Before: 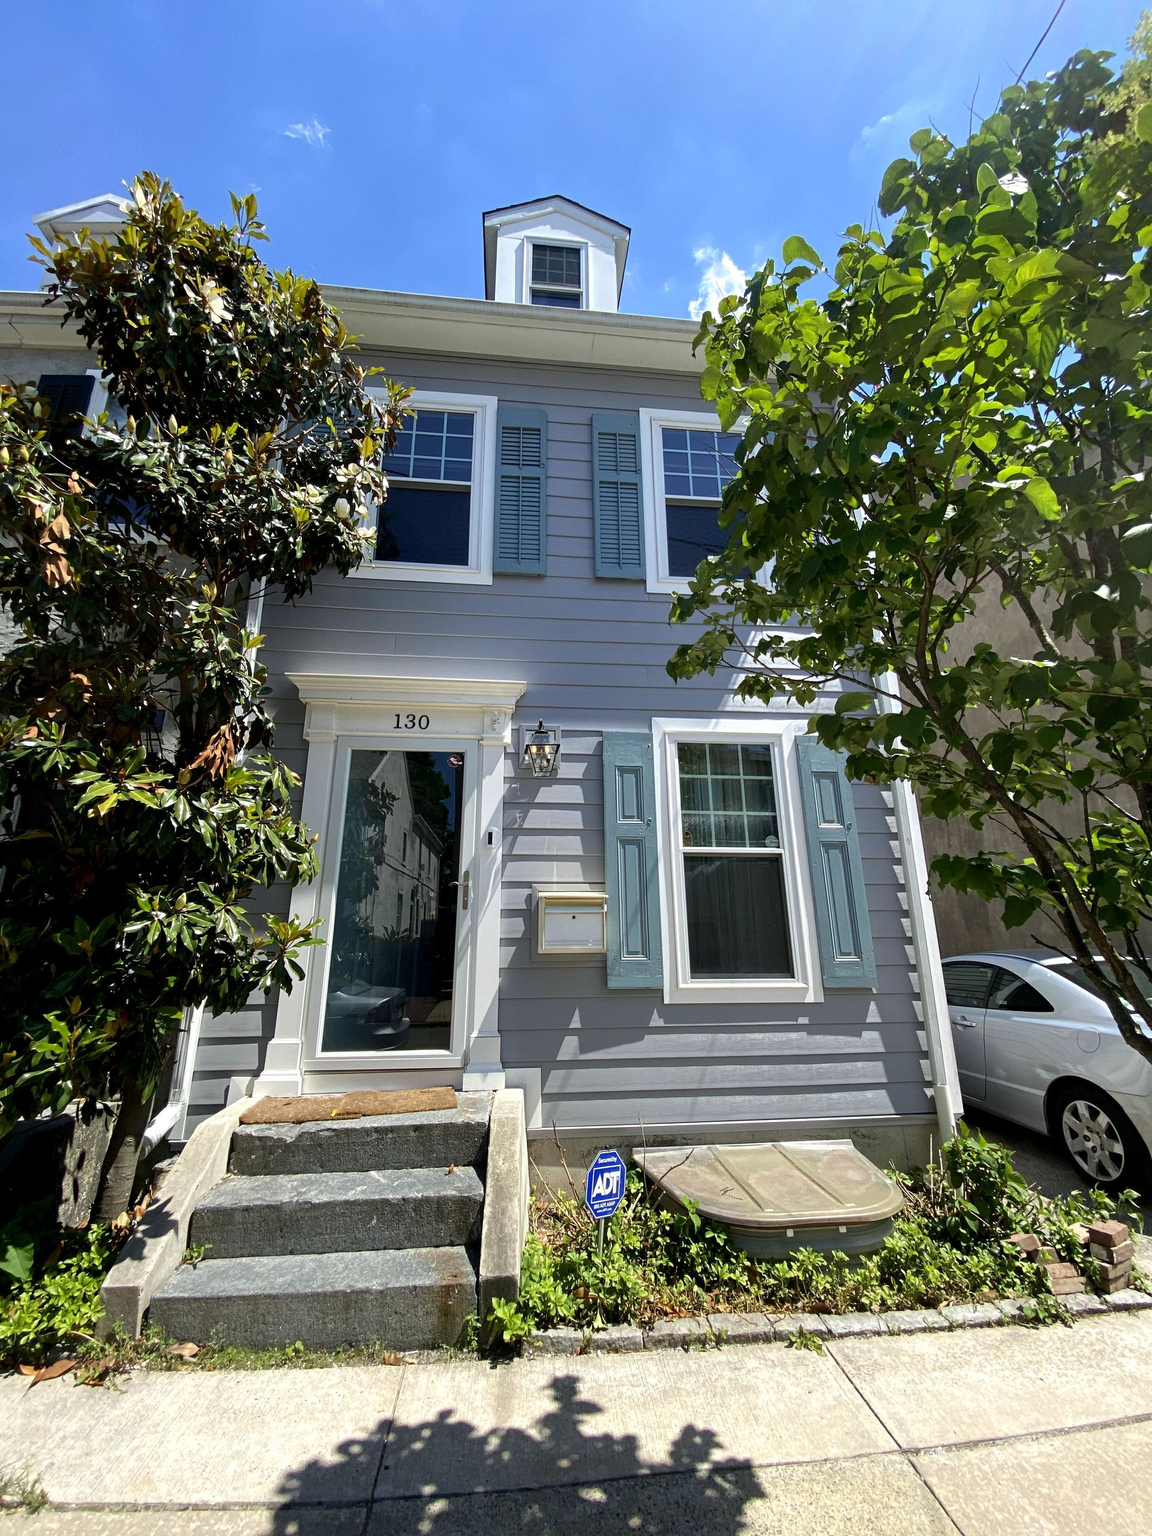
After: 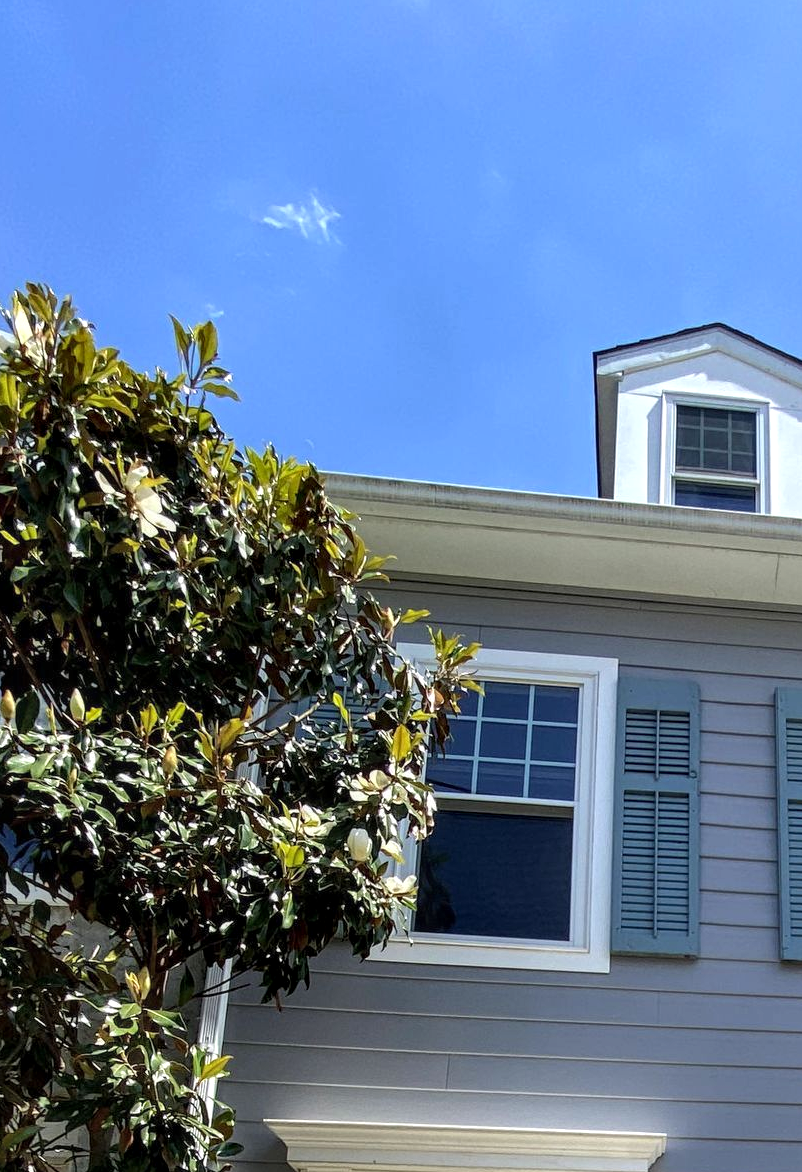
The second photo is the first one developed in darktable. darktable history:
exposure: exposure 0.196 EV, compensate exposure bias true, compensate highlight preservation false
crop and rotate: left 11.027%, top 0.094%, right 47.175%, bottom 54.094%
shadows and highlights: shadows 37.24, highlights -27.72, soften with gaussian
local contrast: on, module defaults
contrast equalizer: octaves 7, y [[0.5 ×6], [0.5 ×6], [0.5, 0.5, 0.501, 0.545, 0.707, 0.863], [0 ×6], [0 ×6]]
